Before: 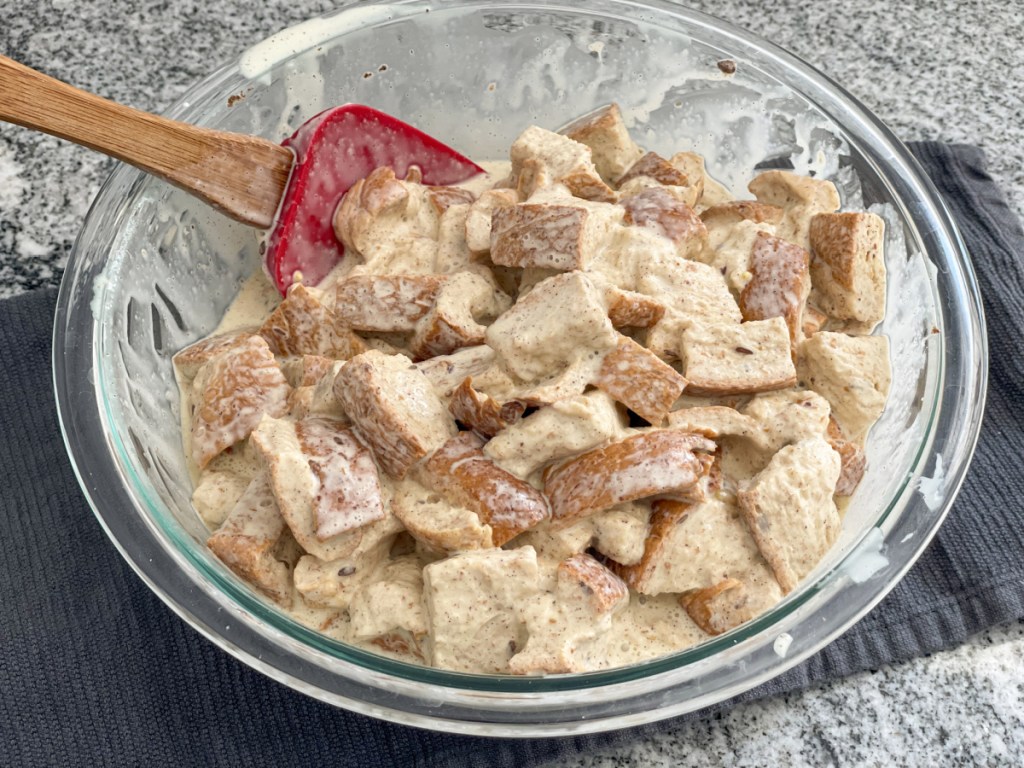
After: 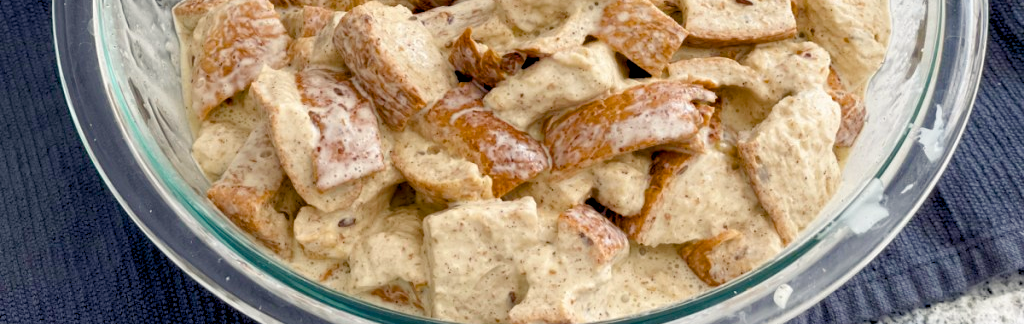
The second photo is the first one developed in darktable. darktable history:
crop: top 45.551%, bottom 12.262%
white balance: red 0.974, blue 1.044
color balance rgb: shadows lift › chroma 3%, shadows lift › hue 280.8°, power › hue 330°, highlights gain › chroma 3%, highlights gain › hue 75.6°, global offset › luminance -1%, perceptual saturation grading › global saturation 20%, perceptual saturation grading › highlights -25%, perceptual saturation grading › shadows 50%, global vibrance 20%
